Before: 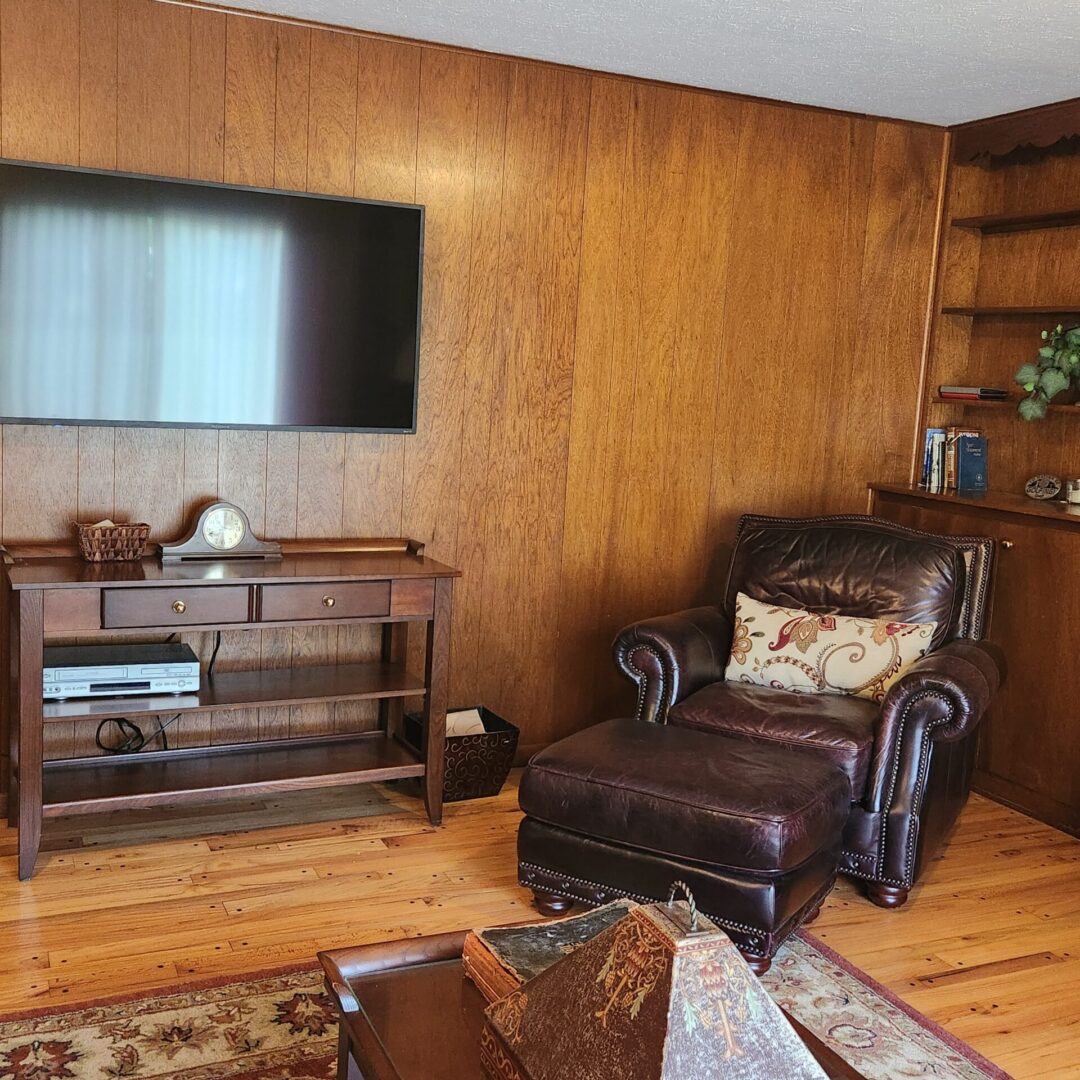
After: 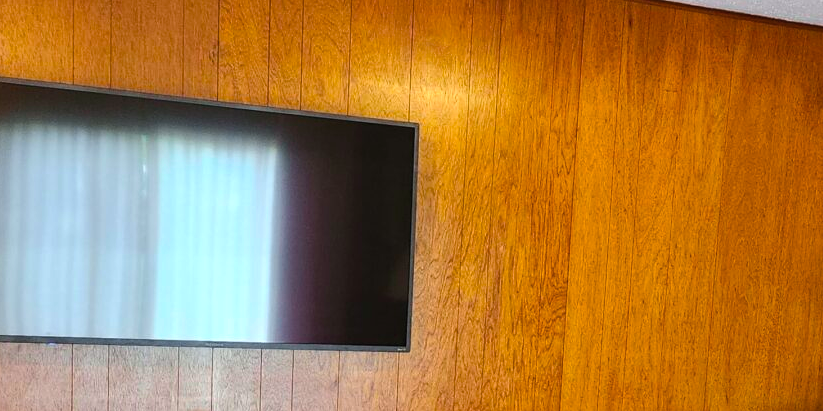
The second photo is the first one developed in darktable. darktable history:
crop: left 0.579%, top 7.627%, right 23.167%, bottom 54.275%
color balance rgb: linear chroma grading › global chroma 50%, perceptual saturation grading › global saturation 2.34%, global vibrance 6.64%, contrast 12.71%, saturation formula JzAzBz (2021)
tone curve: curves: ch0 [(0, 0) (0.253, 0.237) (1, 1)]; ch1 [(0, 0) (0.401, 0.42) (0.442, 0.47) (0.491, 0.495) (0.511, 0.523) (0.557, 0.565) (0.66, 0.683) (1, 1)]; ch2 [(0, 0) (0.394, 0.413) (0.5, 0.5) (0.578, 0.568) (1, 1)], color space Lab, independent channels, preserve colors none
